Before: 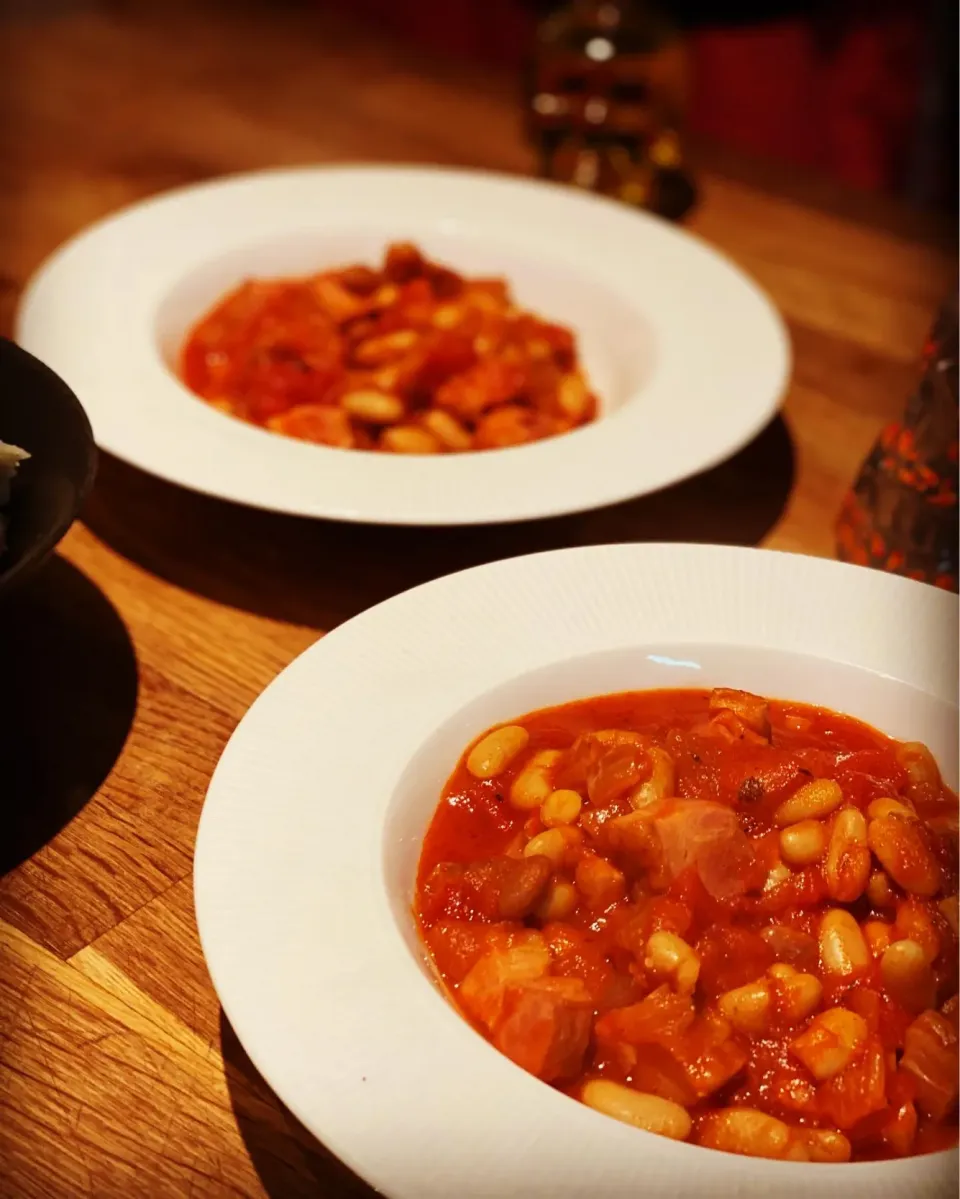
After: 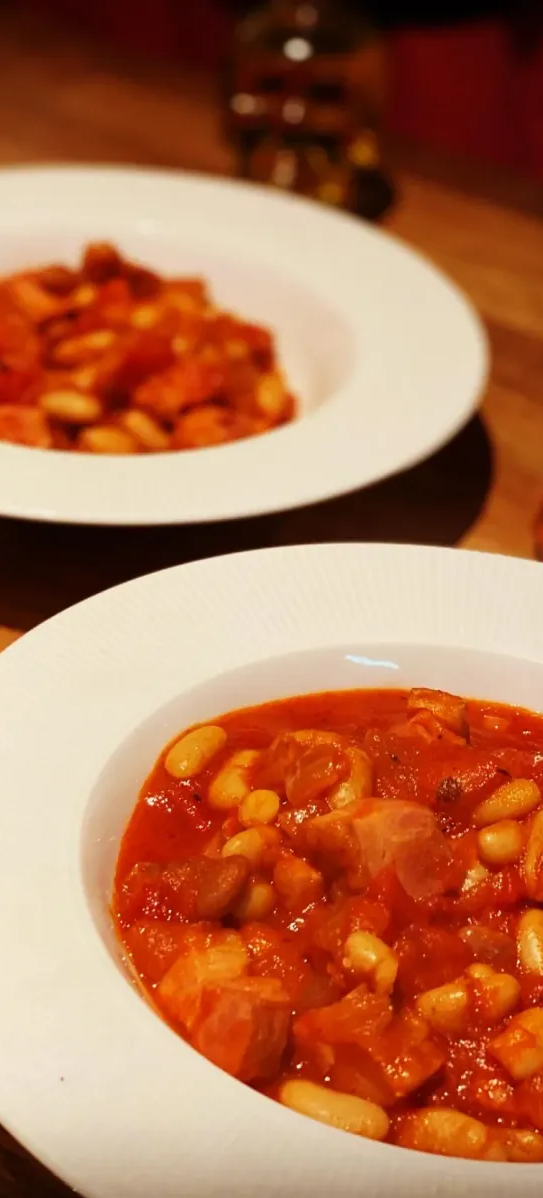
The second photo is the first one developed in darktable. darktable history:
crop: left 31.534%, top 0.007%, right 11.82%
